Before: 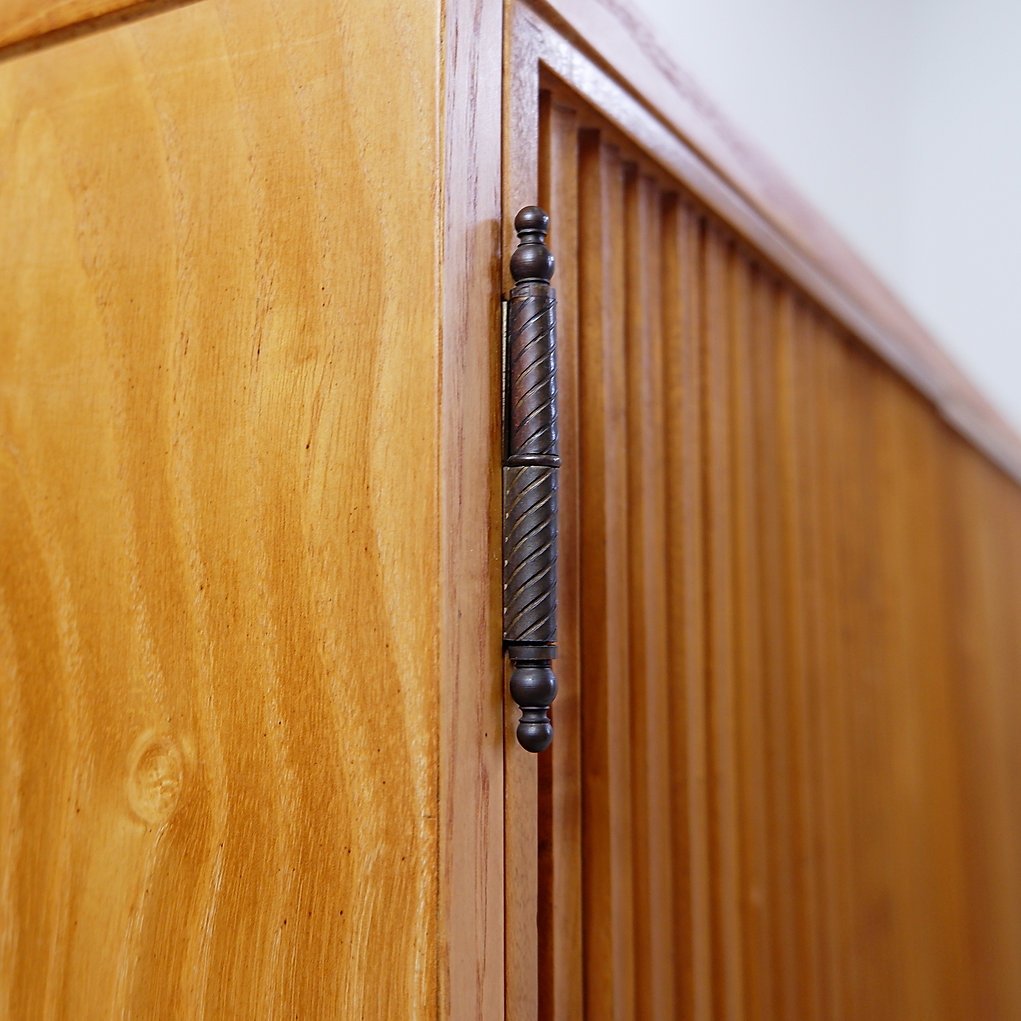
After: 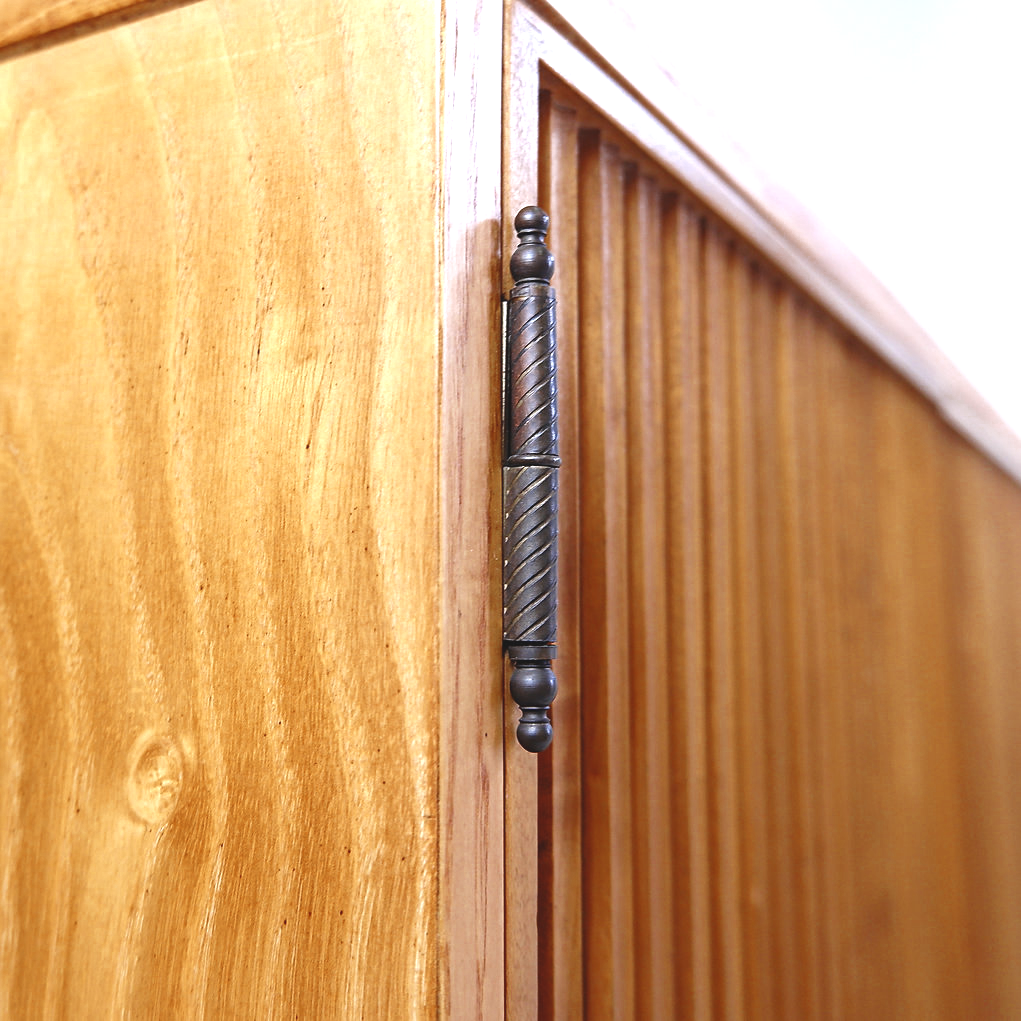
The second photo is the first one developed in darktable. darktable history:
exposure: black level correction -0.005, exposure 1.002 EV, compensate highlight preservation false
color zones: curves: ch0 [(0, 0.5) (0.125, 0.4) (0.25, 0.5) (0.375, 0.4) (0.5, 0.4) (0.625, 0.35) (0.75, 0.35) (0.875, 0.5)]; ch1 [(0, 0.35) (0.125, 0.45) (0.25, 0.35) (0.375, 0.35) (0.5, 0.35) (0.625, 0.35) (0.75, 0.45) (0.875, 0.35)]; ch2 [(0, 0.6) (0.125, 0.5) (0.25, 0.5) (0.375, 0.6) (0.5, 0.6) (0.625, 0.5) (0.75, 0.5) (0.875, 0.5)]
white balance: red 0.983, blue 1.036
